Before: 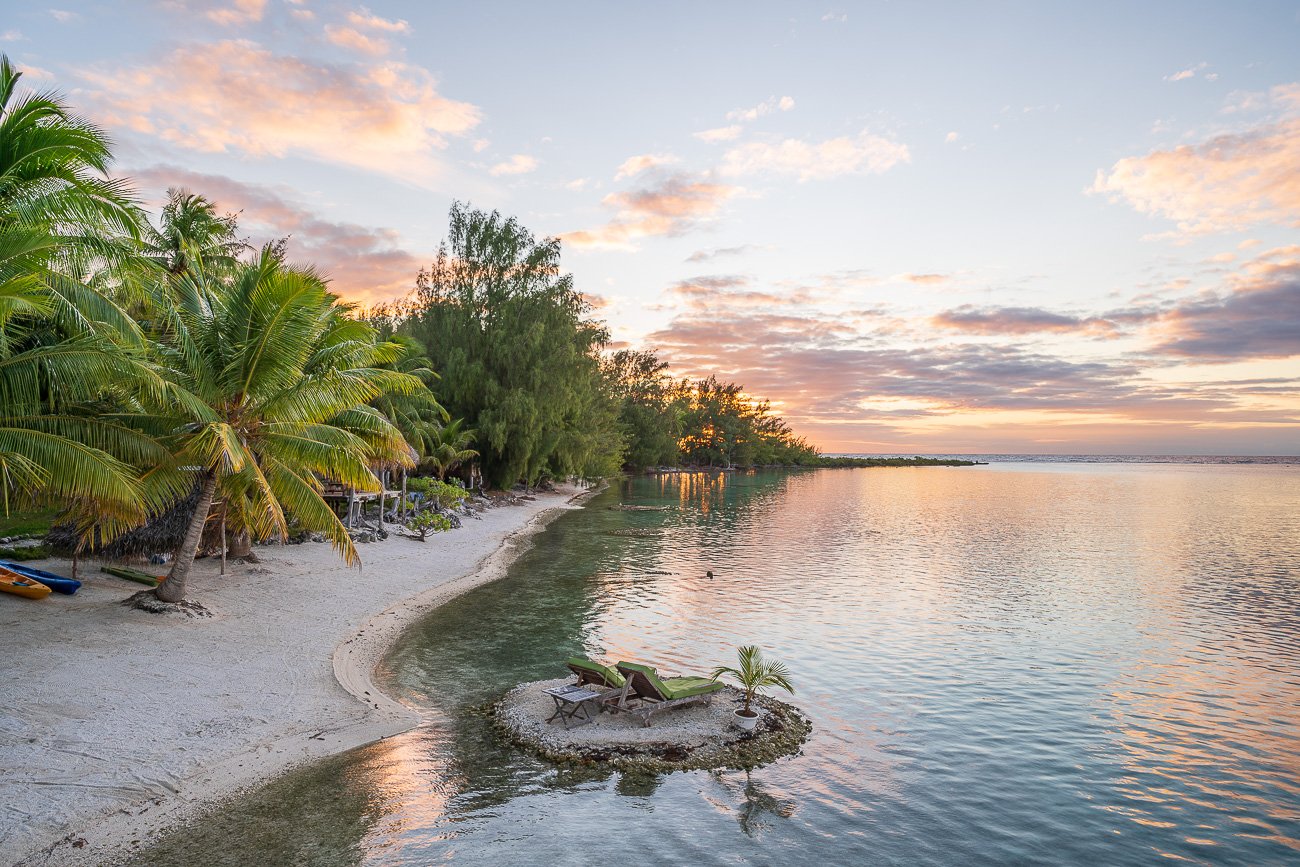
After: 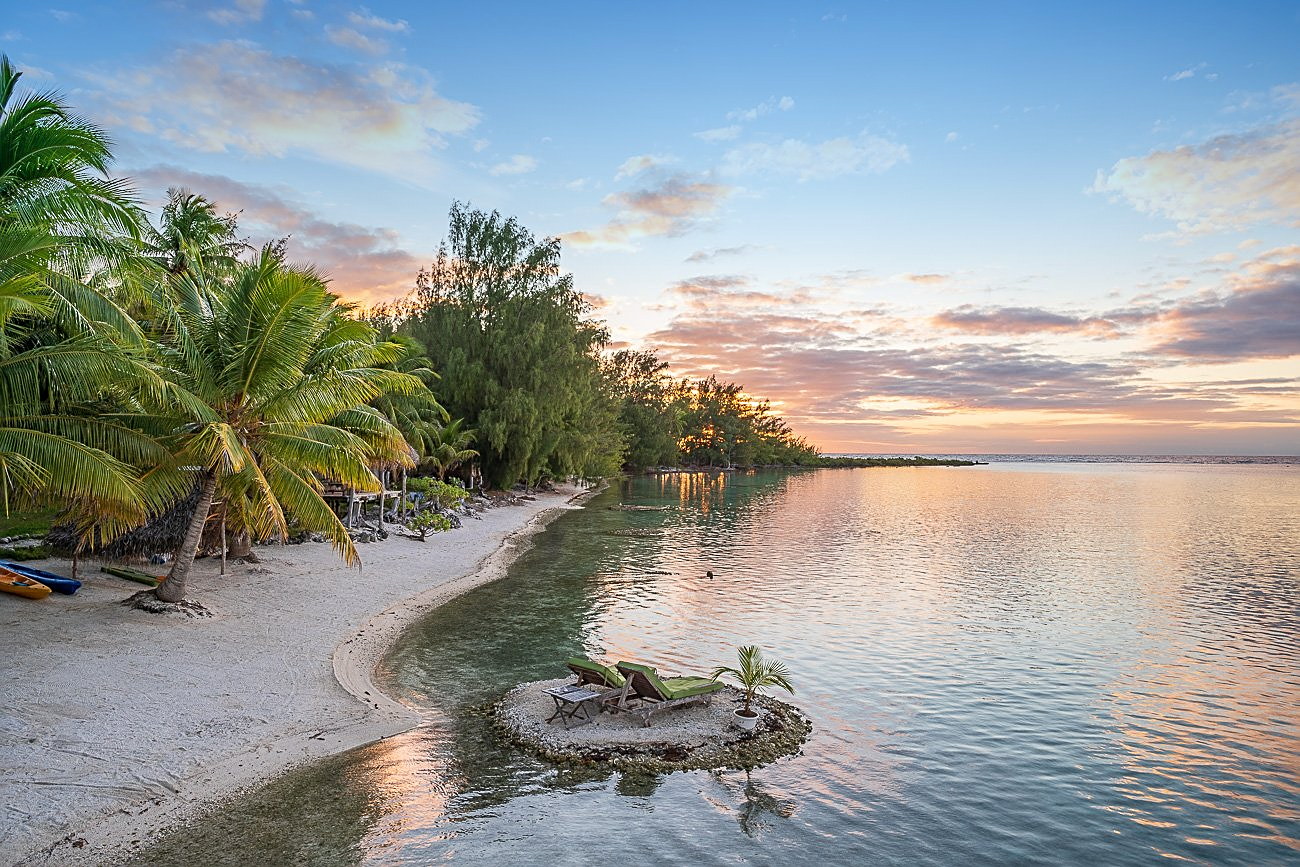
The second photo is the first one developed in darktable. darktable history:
graduated density: density 2.02 EV, hardness 44%, rotation 0.374°, offset 8.21, hue 208.8°, saturation 97%
sharpen: on, module defaults
exposure: compensate highlight preservation false
